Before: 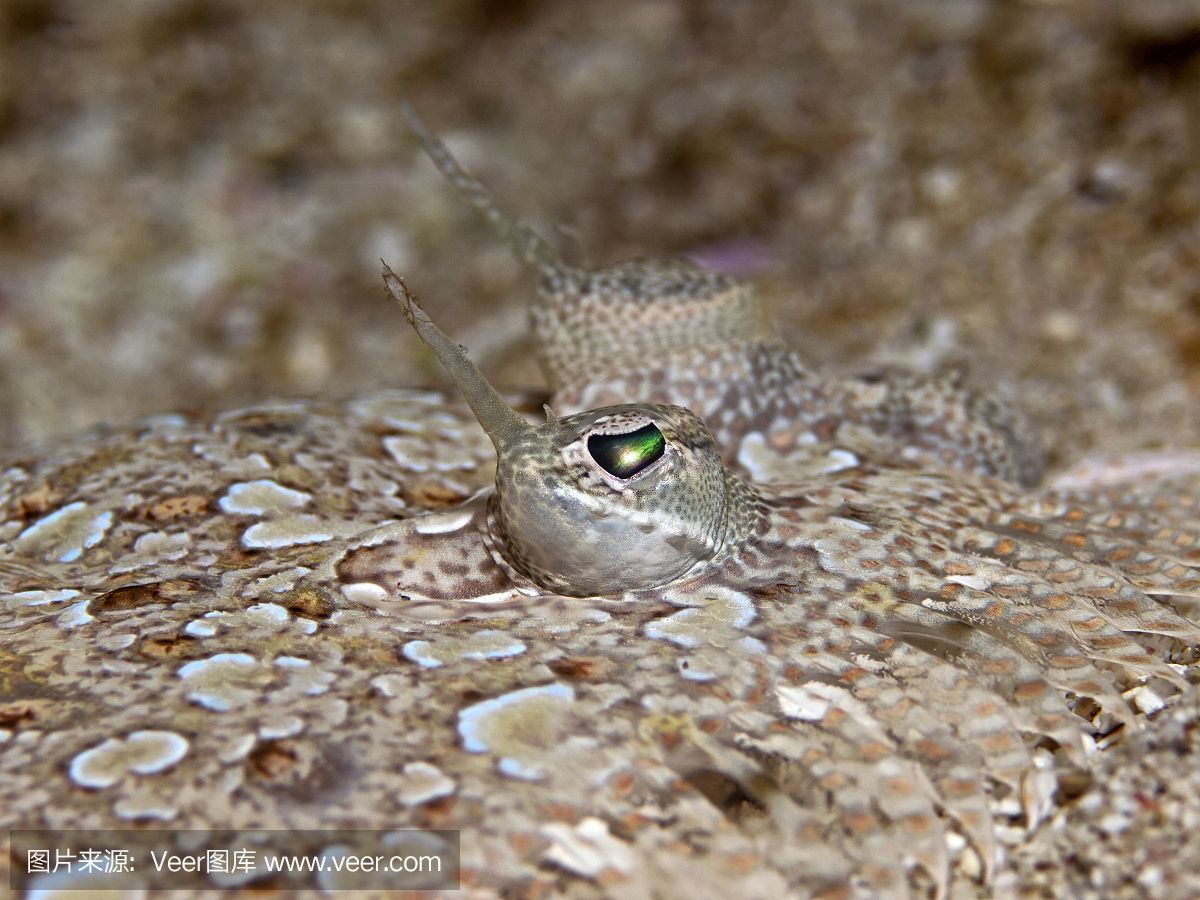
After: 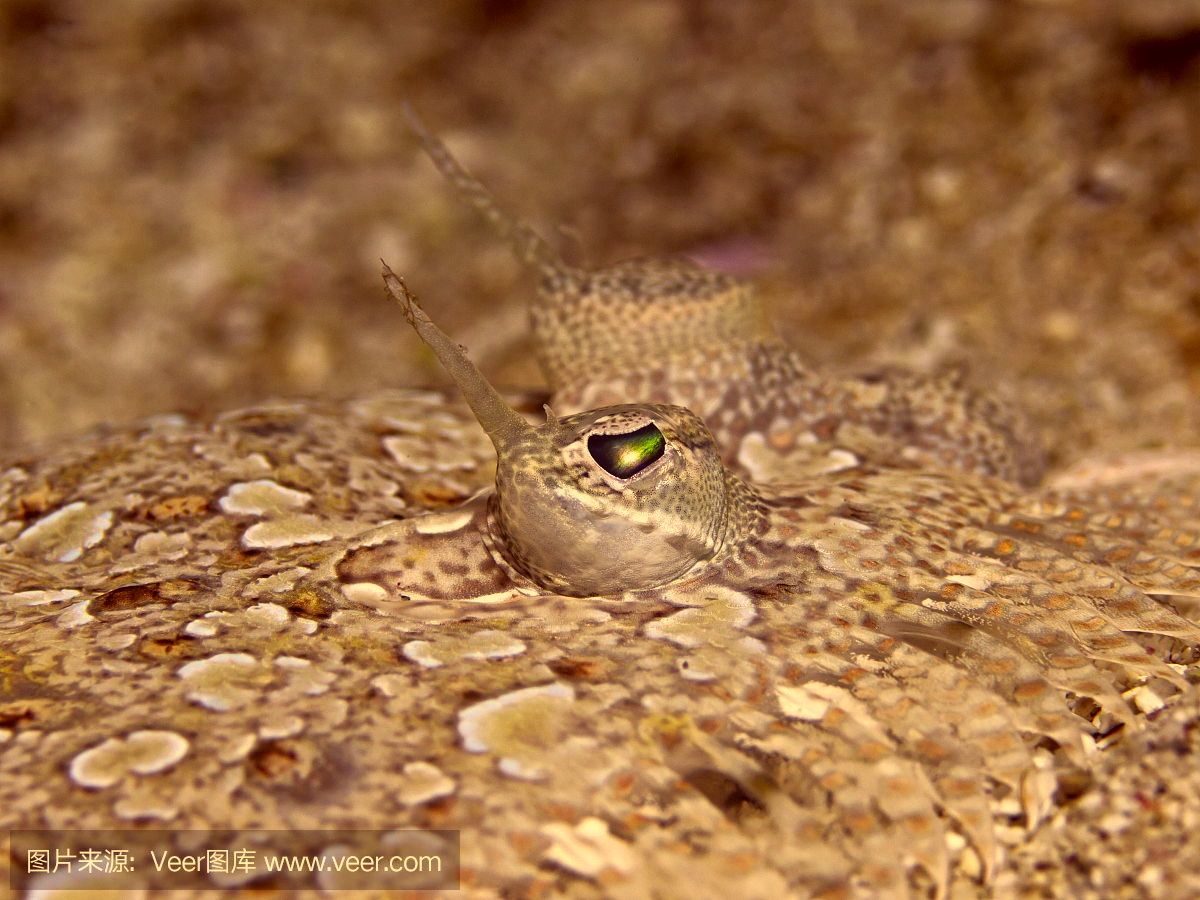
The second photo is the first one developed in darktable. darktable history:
color correction: highlights a* 10.12, highlights b* 39.04, shadows a* 14.62, shadows b* 3.37
local contrast: mode bilateral grid, contrast 100, coarseness 100, detail 94%, midtone range 0.2
exposure: compensate exposure bias true, compensate highlight preservation false
